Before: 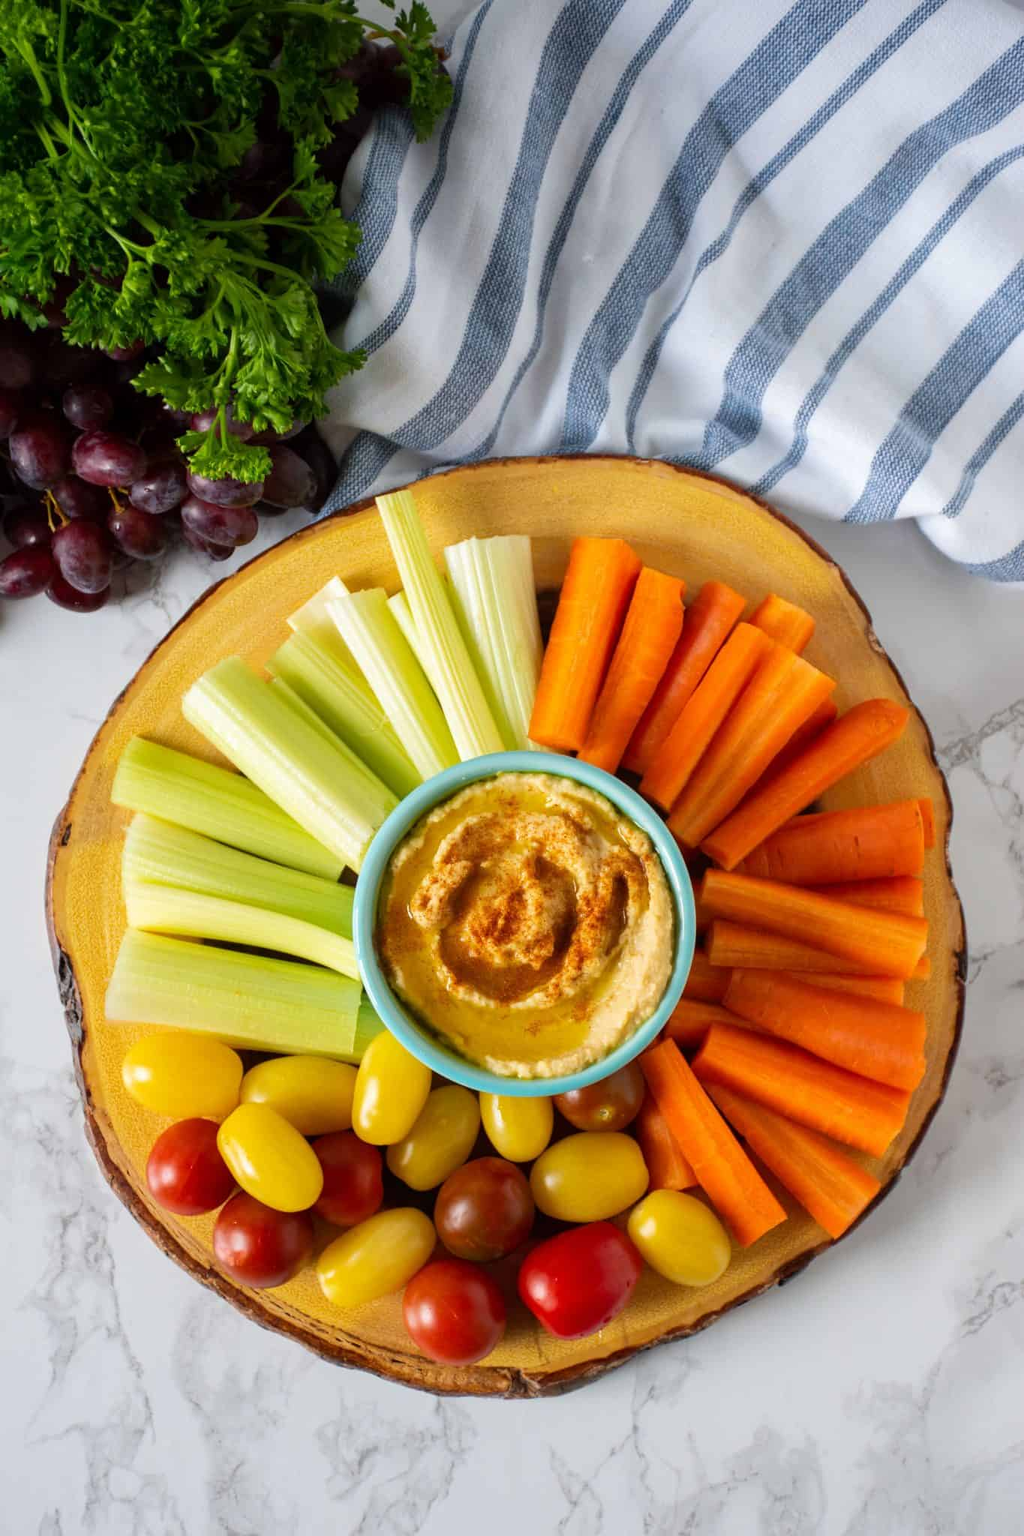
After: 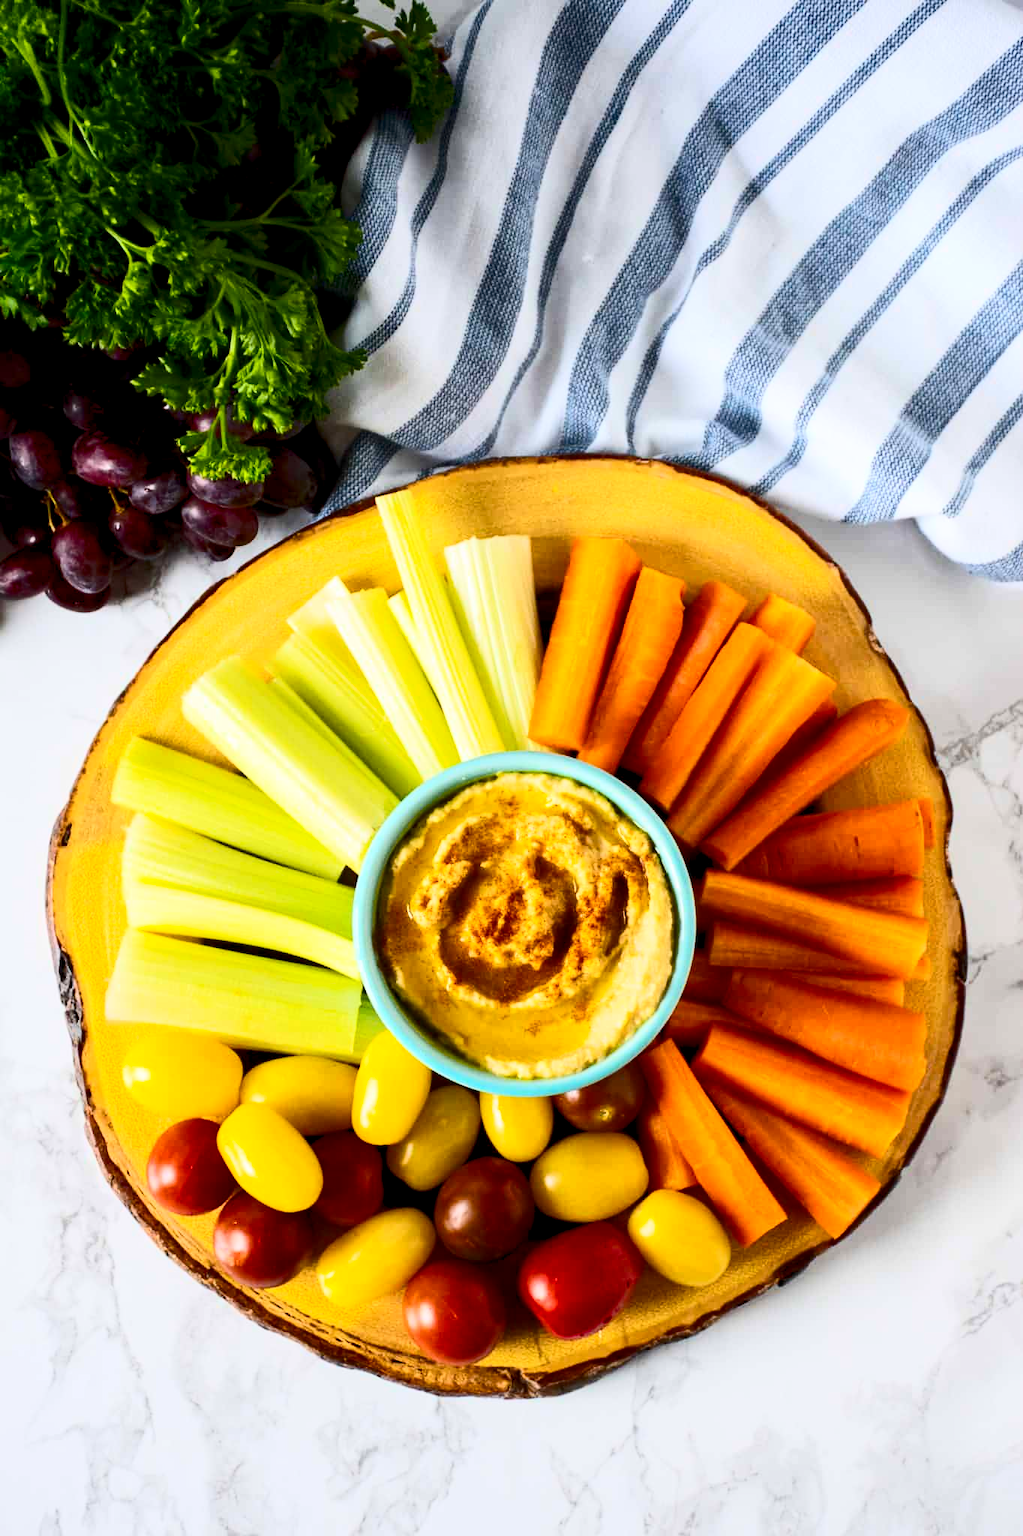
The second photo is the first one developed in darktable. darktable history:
contrast brightness saturation: contrast 0.392, brightness 0.106
color balance rgb: global offset › luminance -0.507%, perceptual saturation grading › global saturation 25.582%
